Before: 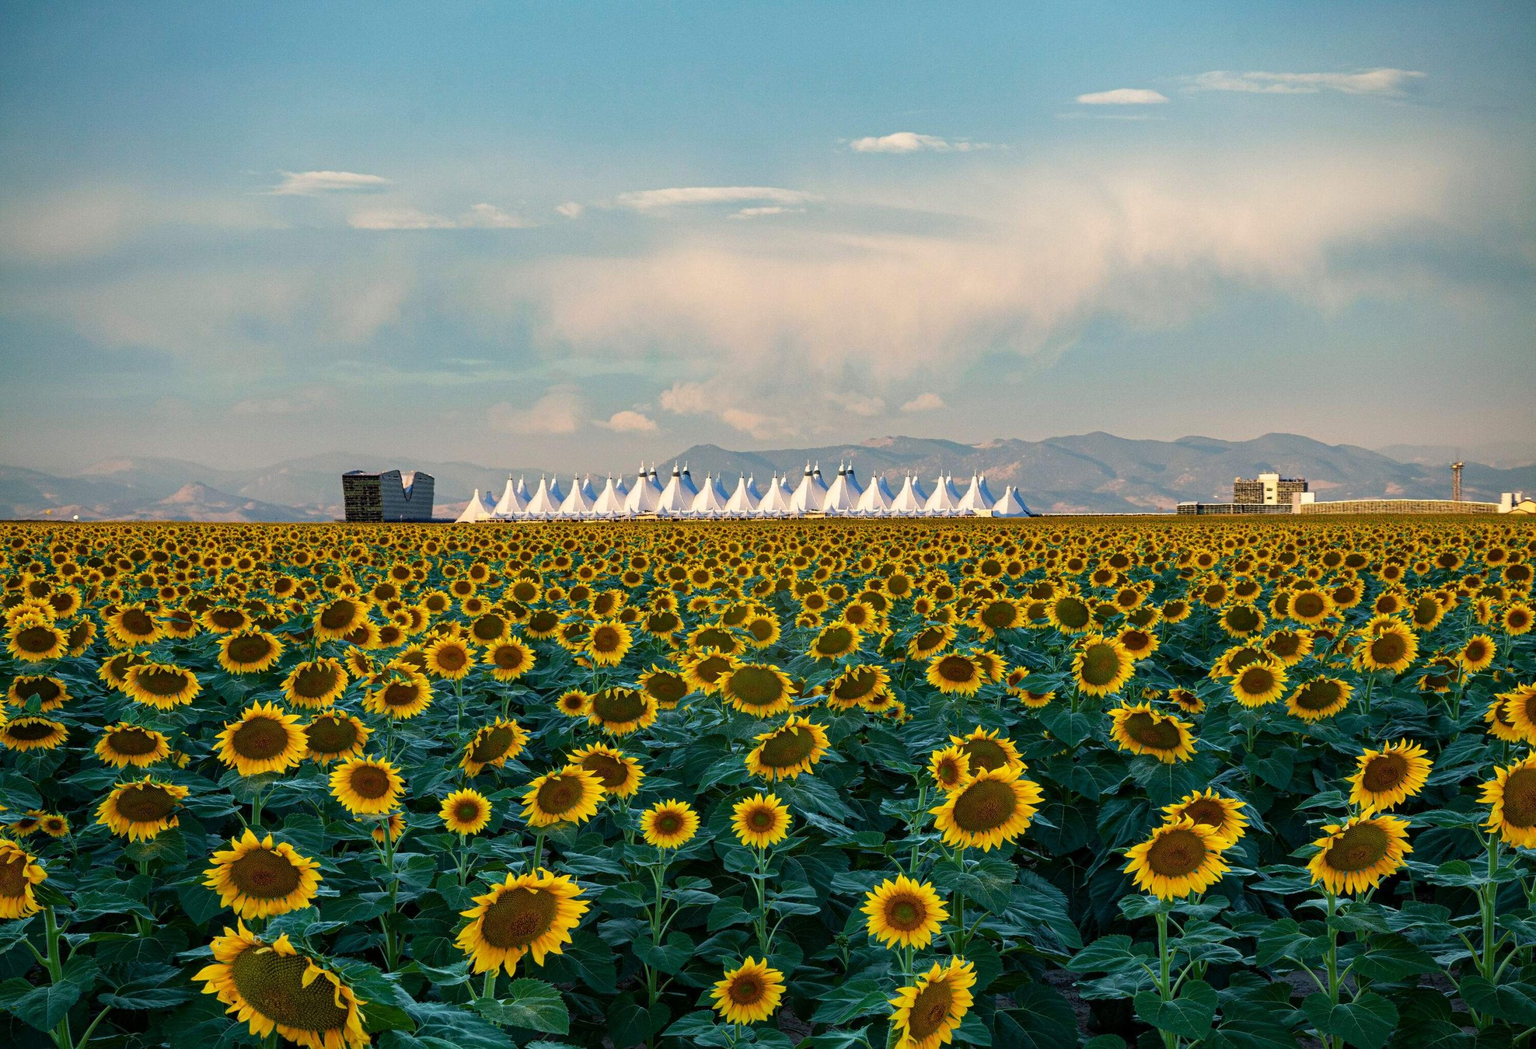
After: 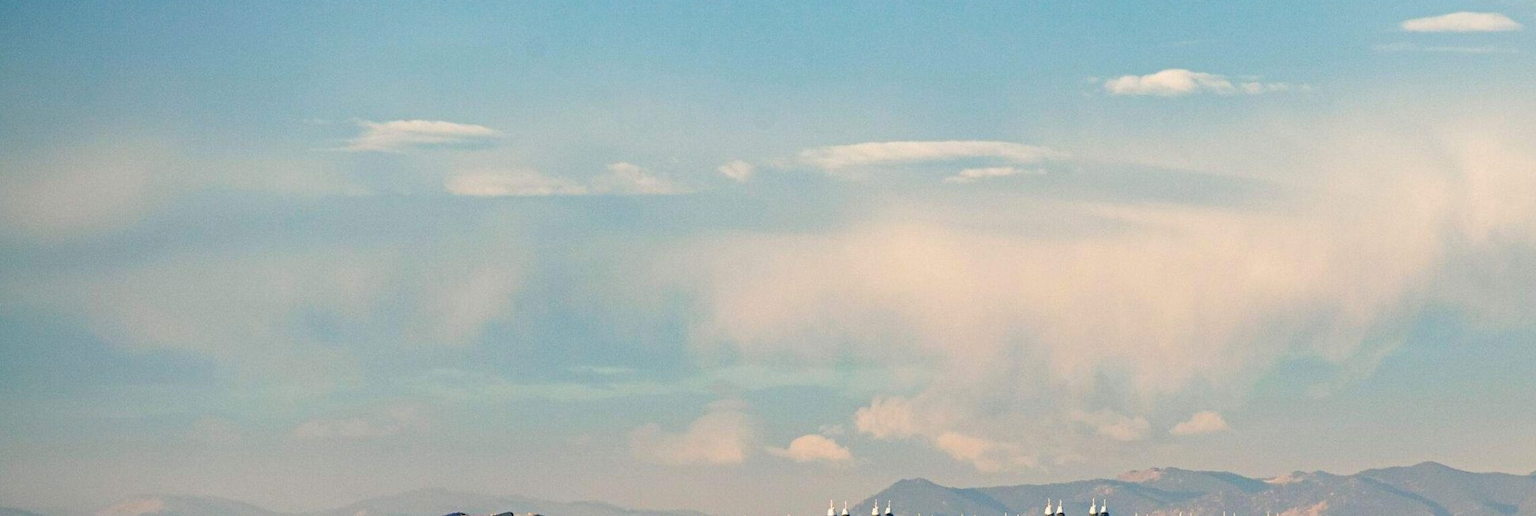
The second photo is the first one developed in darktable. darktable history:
crop: left 0.576%, top 7.639%, right 23.17%, bottom 54.8%
levels: white 99.95%, levels [0, 0.478, 1]
